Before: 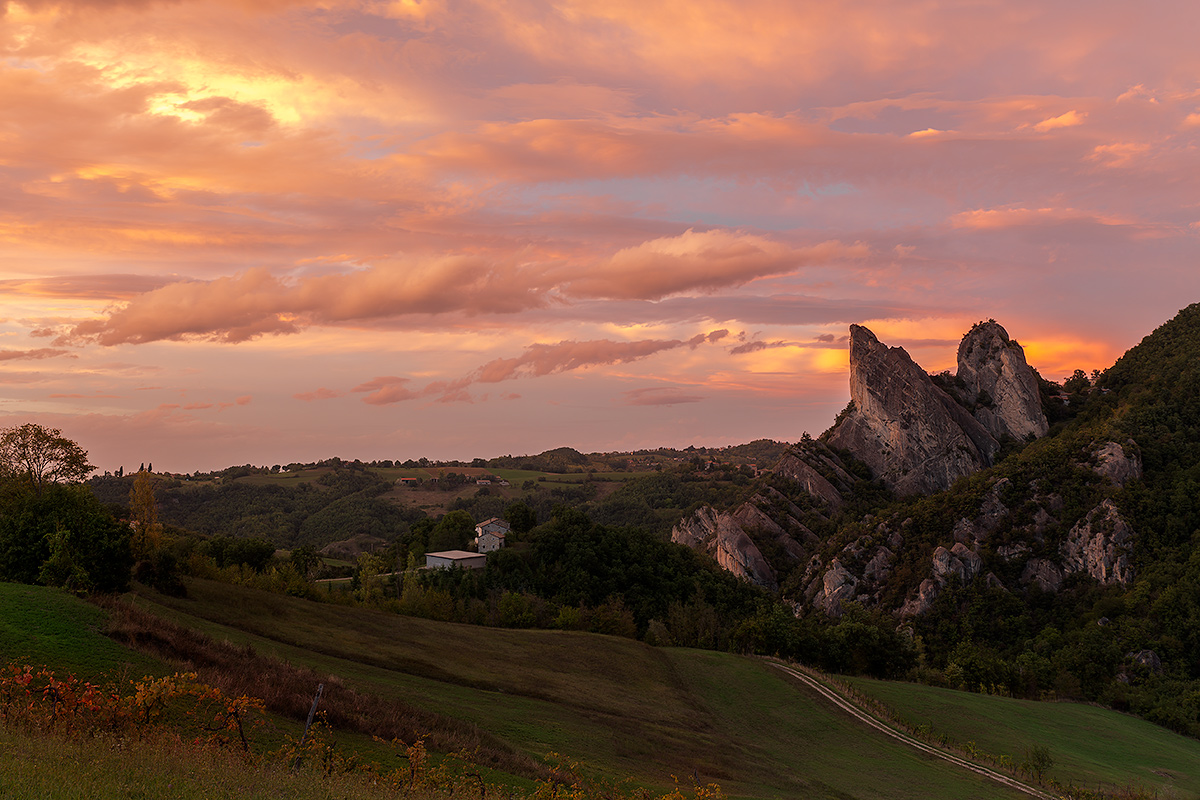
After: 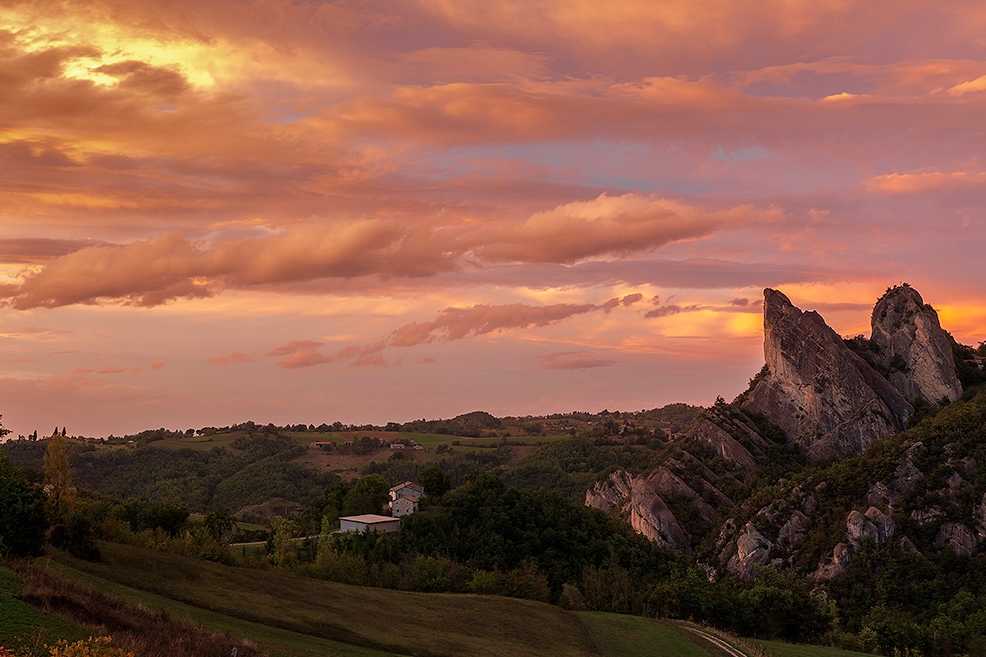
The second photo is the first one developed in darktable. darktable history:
crop and rotate: left 7.196%, top 4.574%, right 10.605%, bottom 13.178%
shadows and highlights: shadows 24.5, highlights -78.15, soften with gaussian
velvia: on, module defaults
